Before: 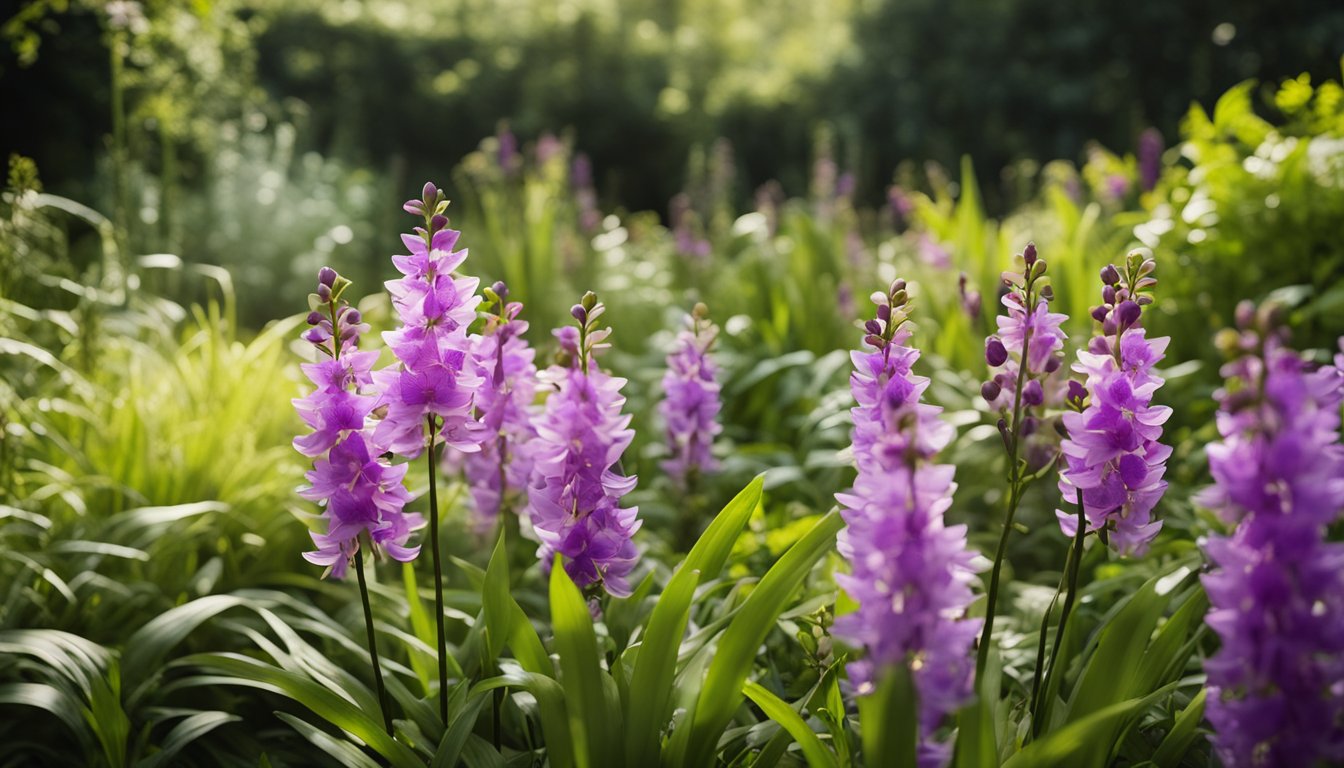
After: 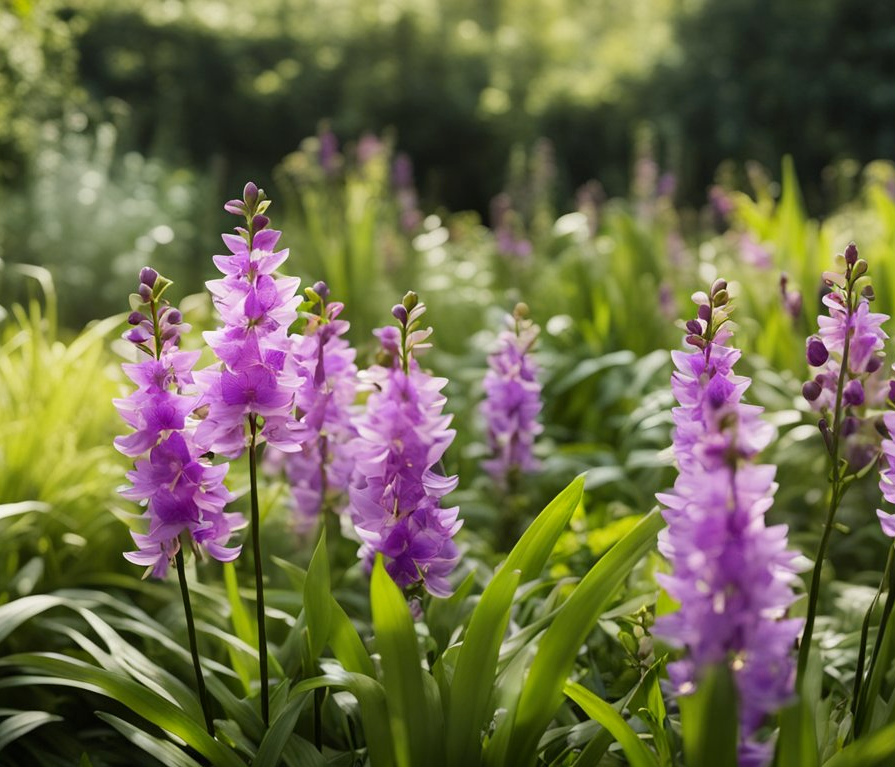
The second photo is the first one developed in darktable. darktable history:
crop and rotate: left 13.342%, right 19.991%
exposure: black level correction 0.001, compensate highlight preservation false
